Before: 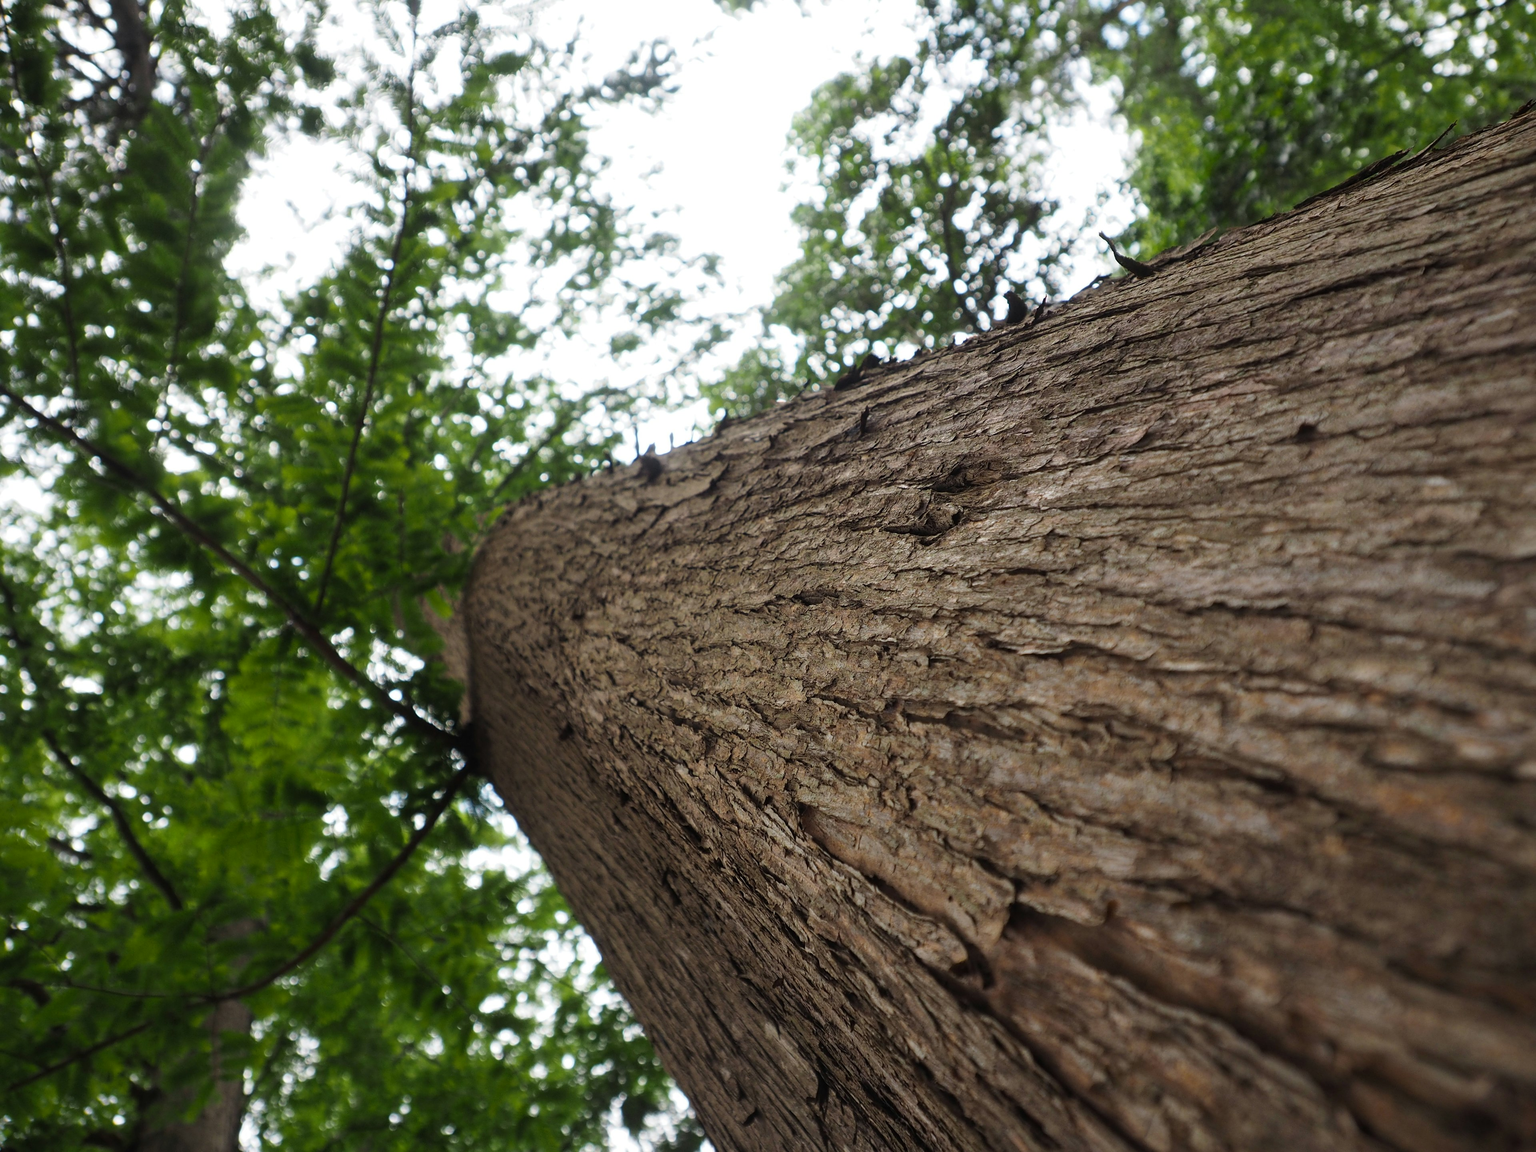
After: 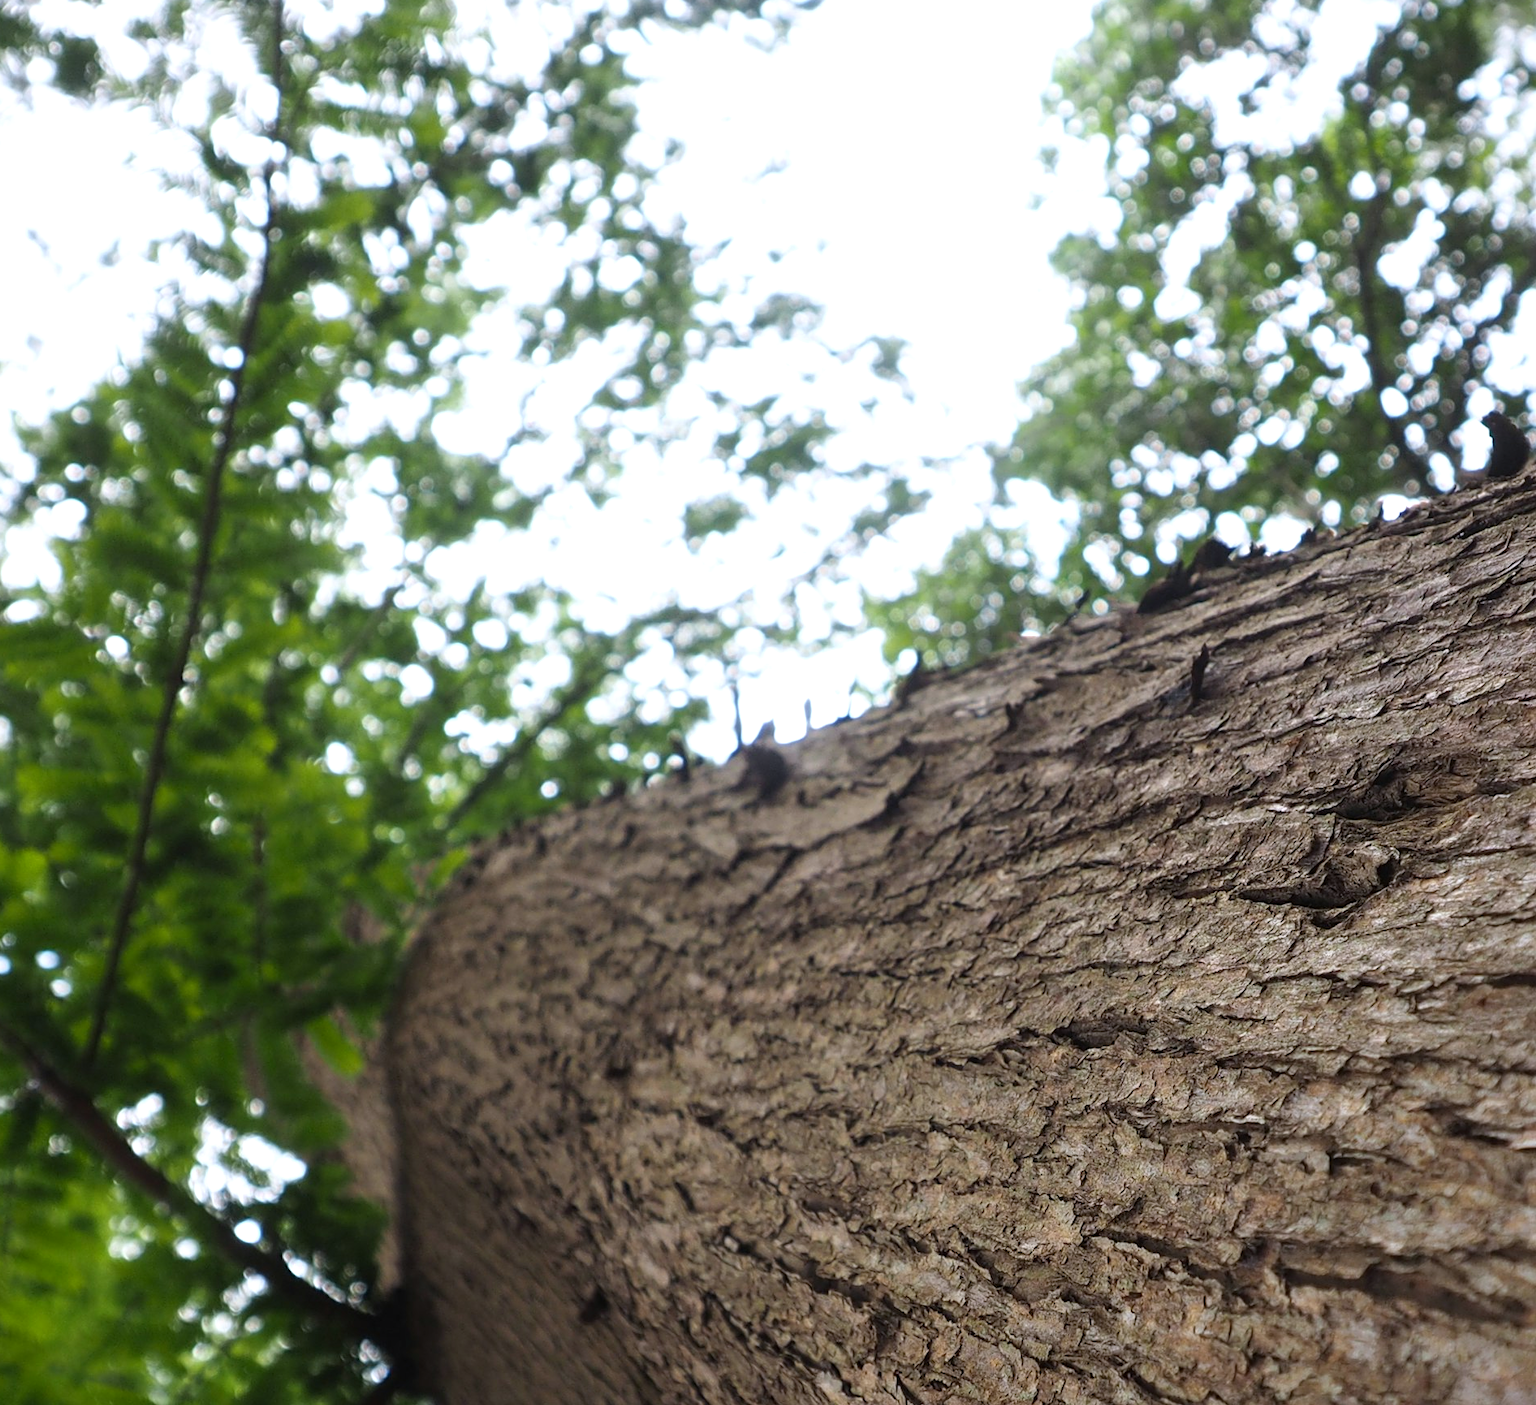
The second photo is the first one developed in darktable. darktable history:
crop: left 17.835%, top 7.675%, right 32.881%, bottom 32.213%
exposure: exposure 0.3 EV, compensate highlight preservation false
white balance: red 0.984, blue 1.059
